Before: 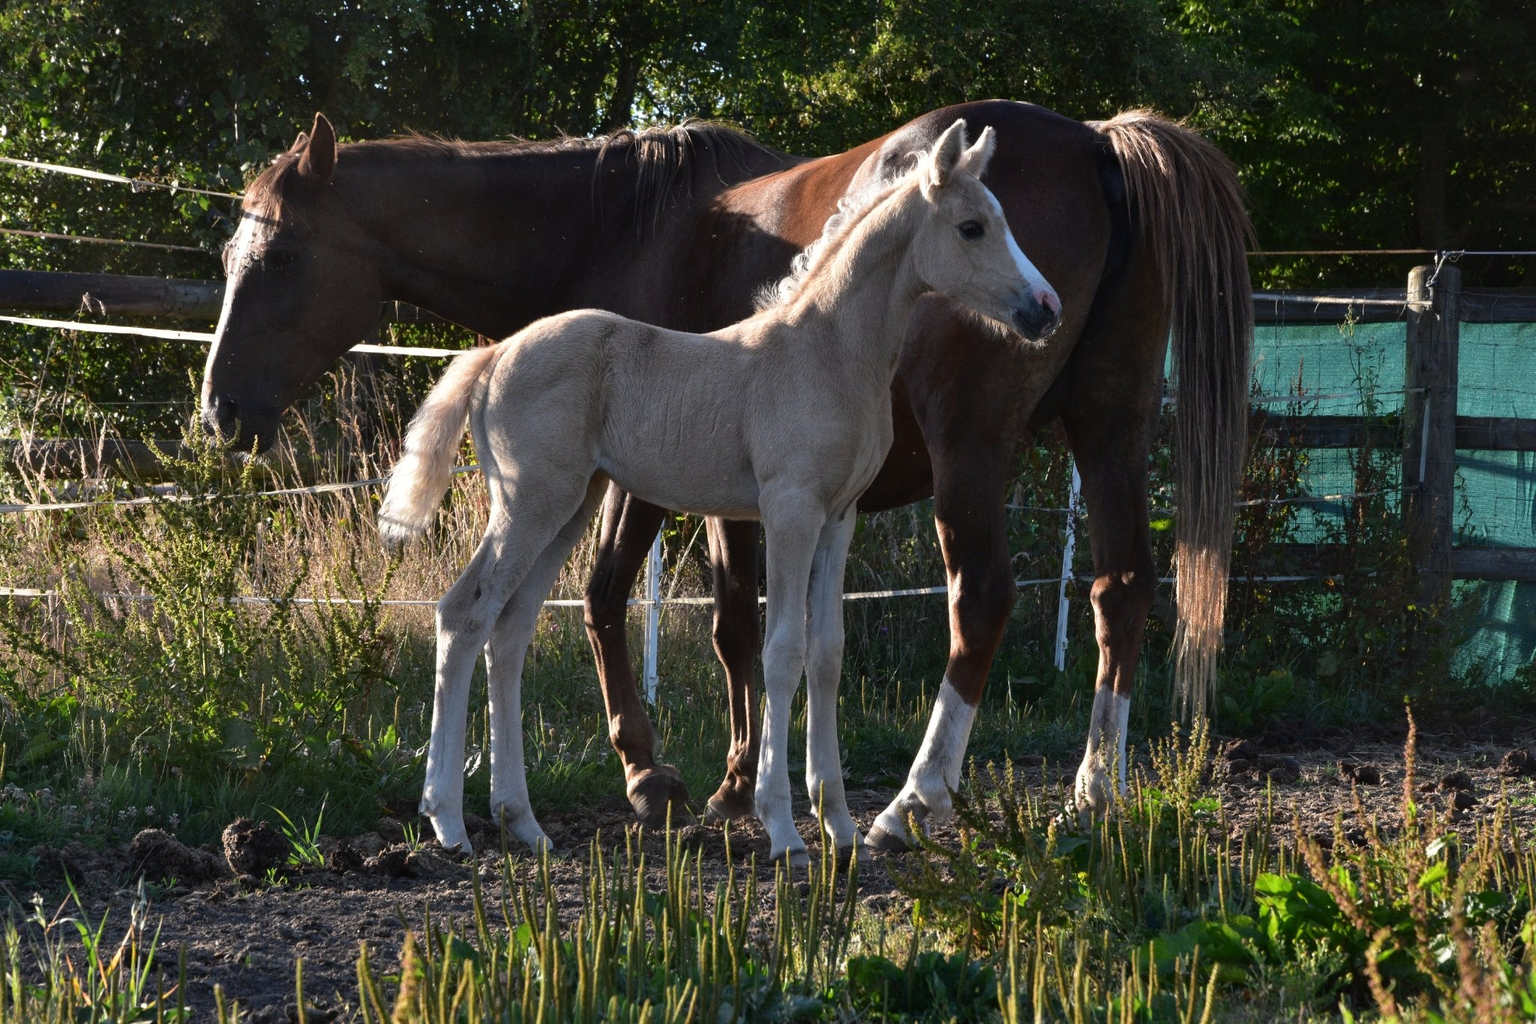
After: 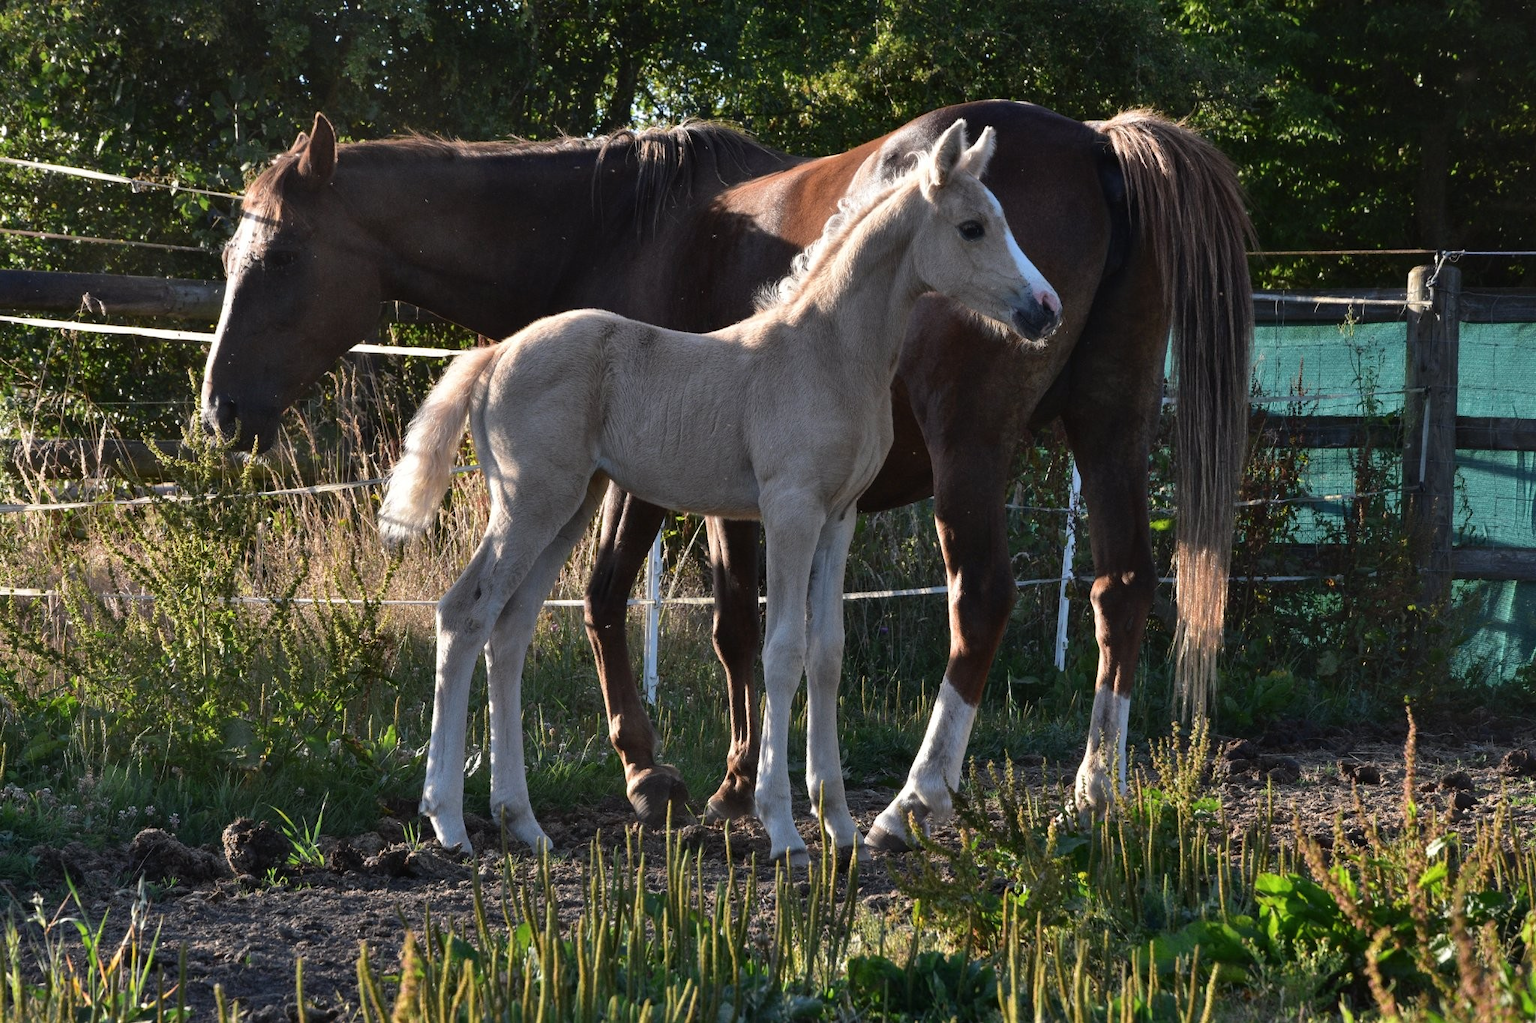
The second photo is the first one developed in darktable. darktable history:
shadows and highlights: shadows 32.72, highlights -46.28, compress 49.79%, soften with gaussian
